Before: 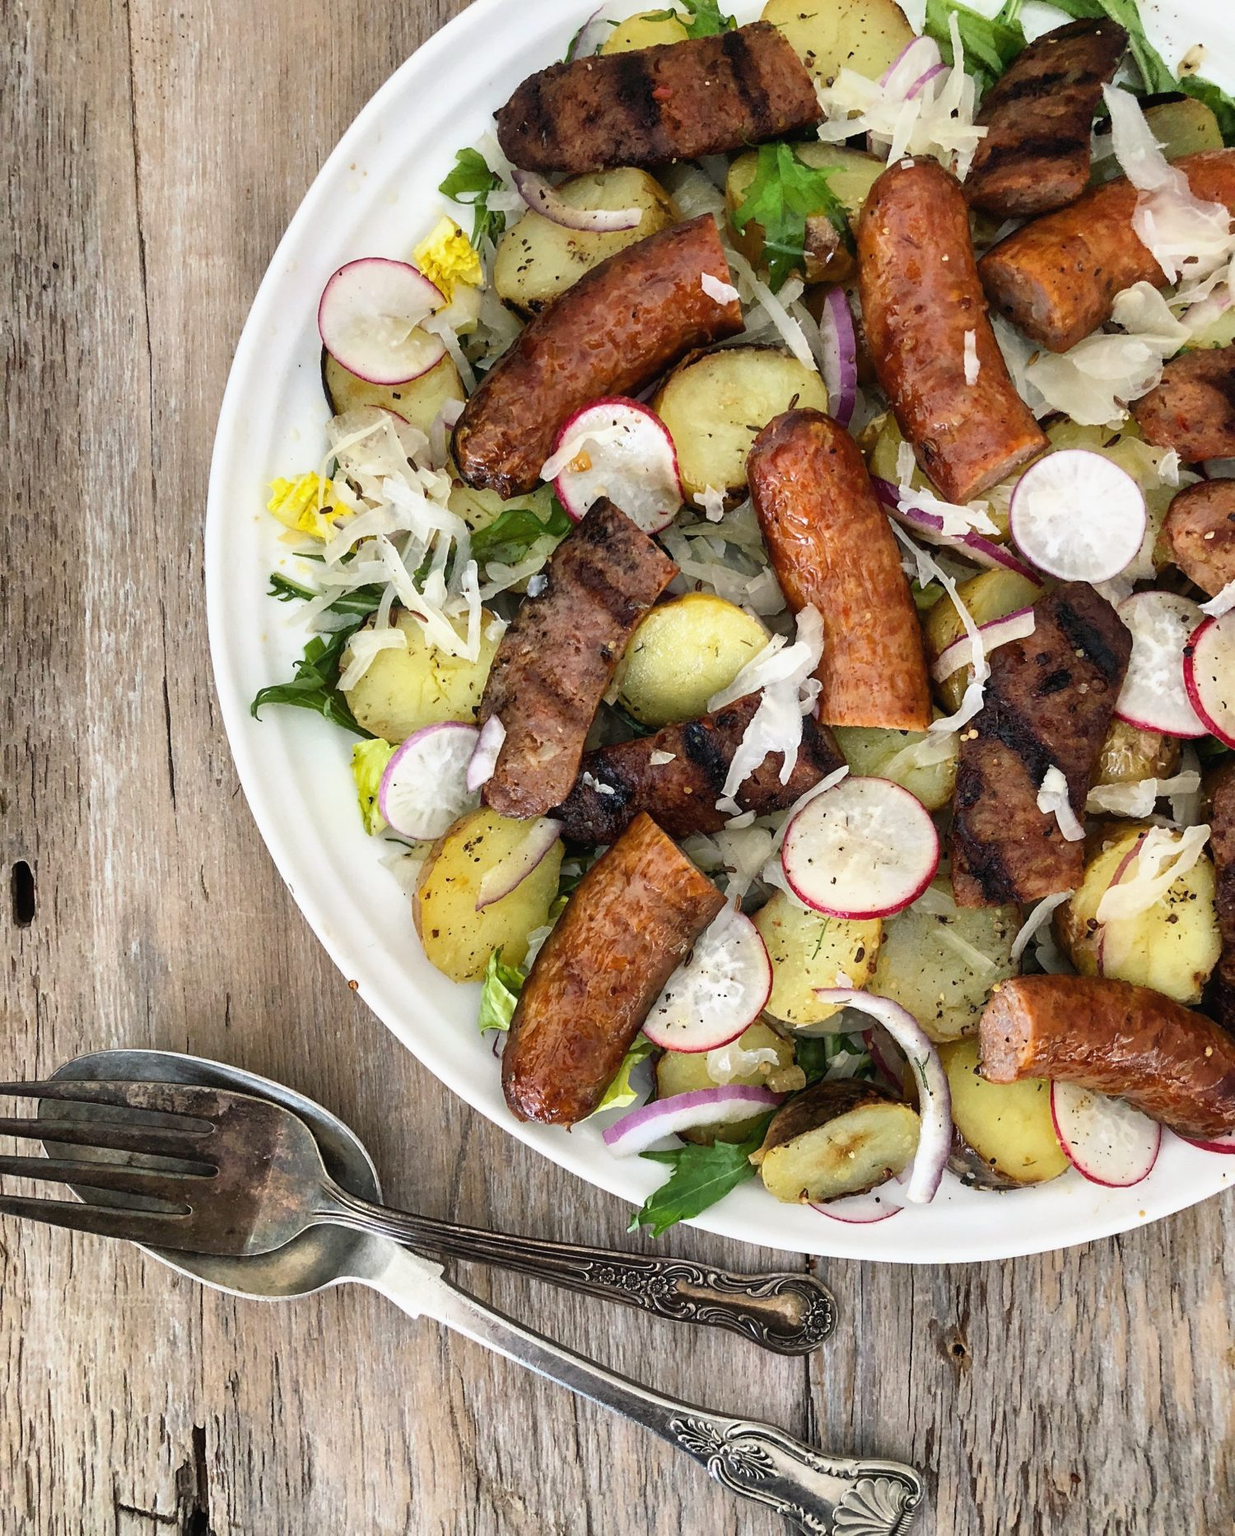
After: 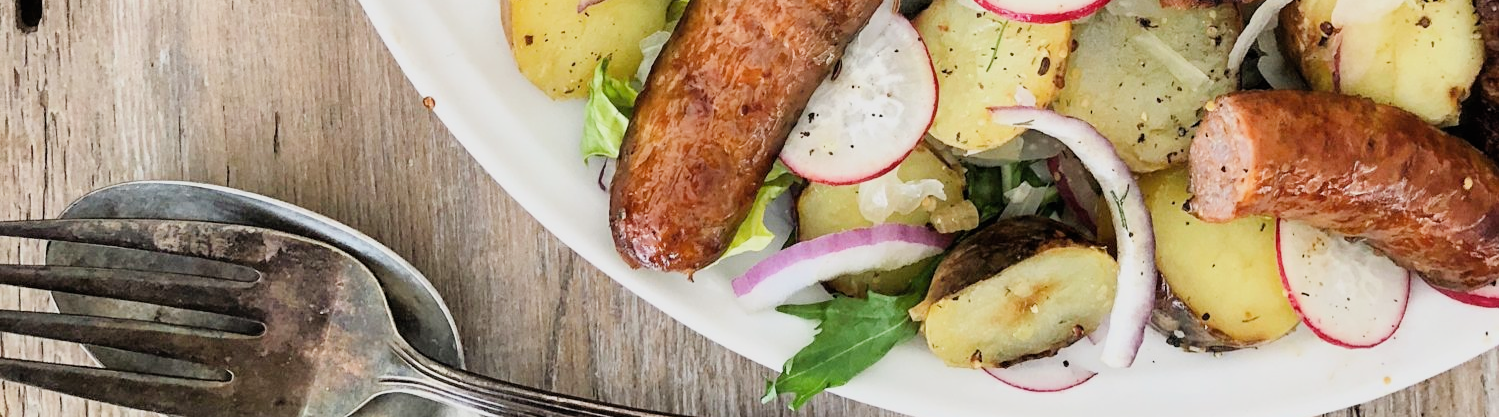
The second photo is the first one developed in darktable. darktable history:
filmic rgb: black relative exposure -7.65 EV, white relative exposure 4.56 EV, hardness 3.61
crop and rotate: top 58.691%, bottom 18.918%
exposure: black level correction 0, exposure 0.701 EV, compensate highlight preservation false
